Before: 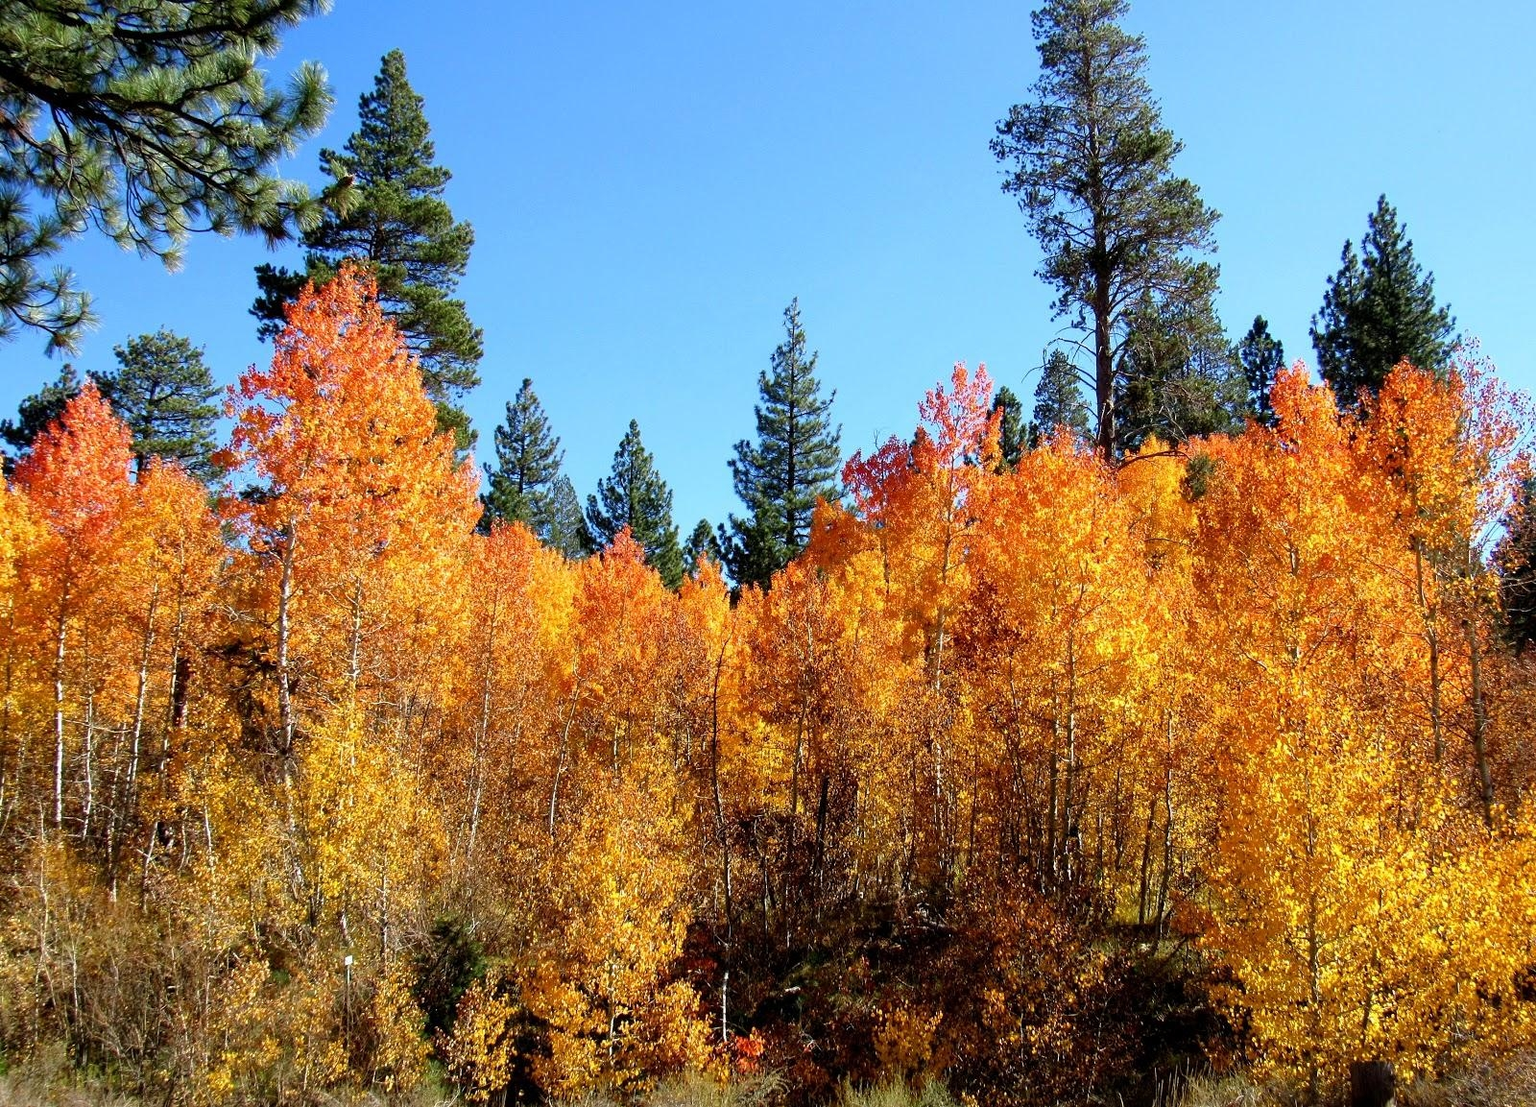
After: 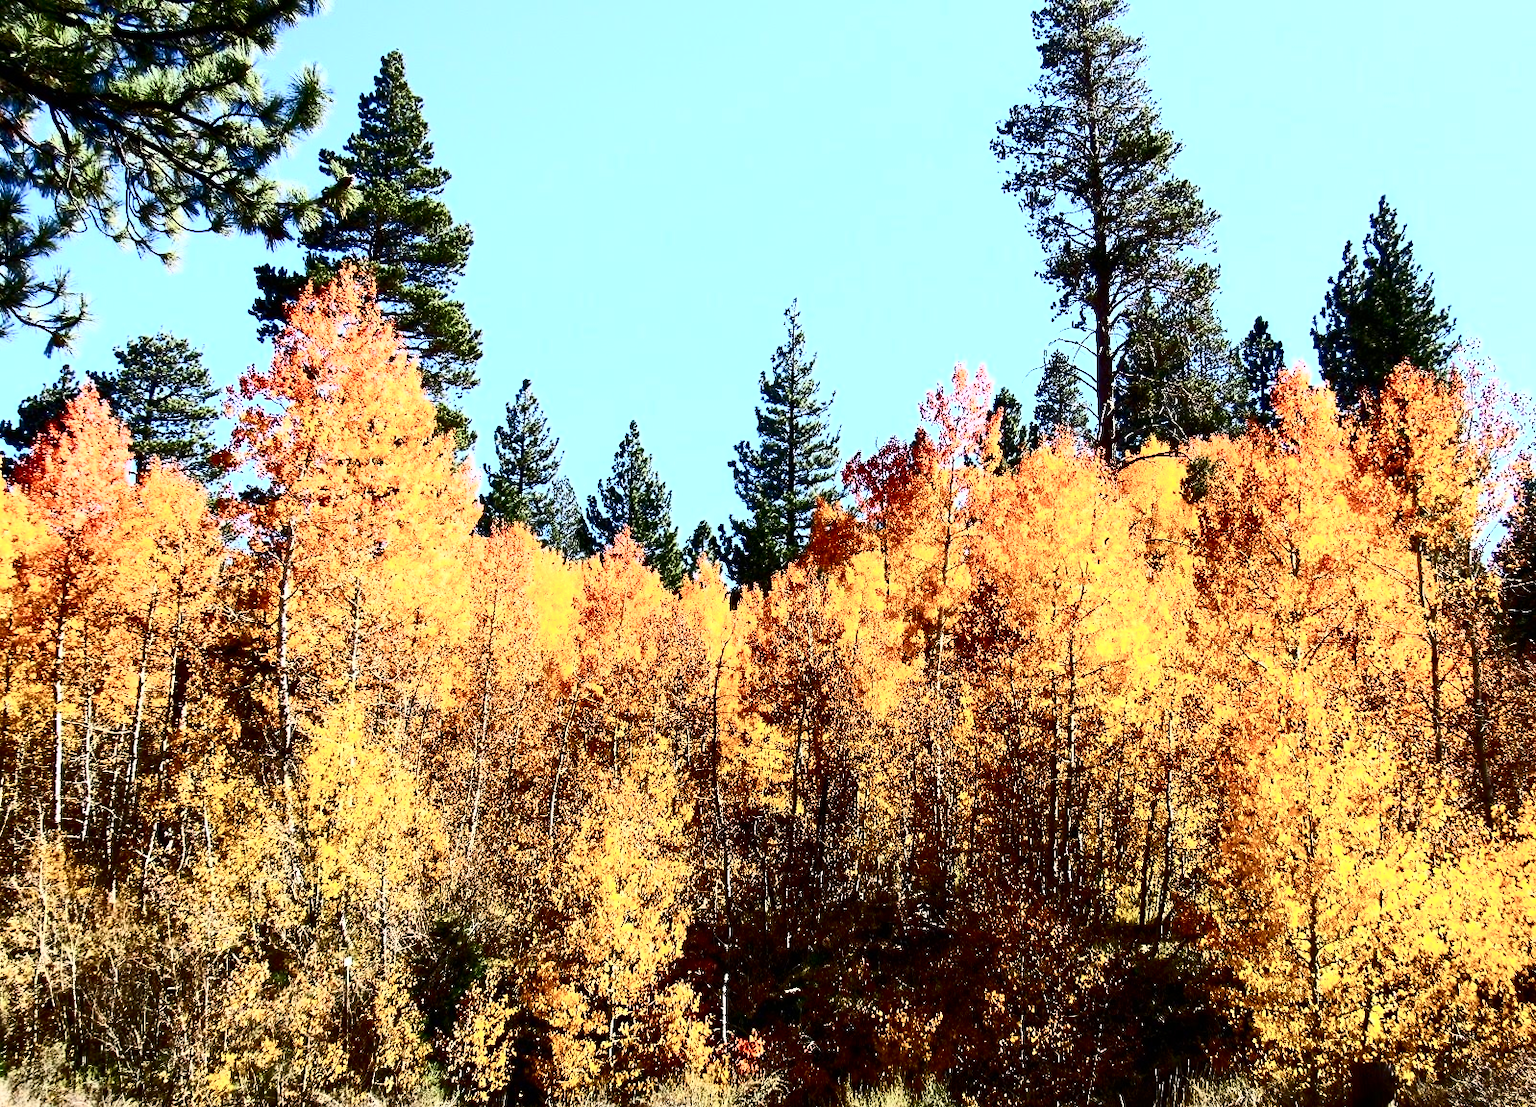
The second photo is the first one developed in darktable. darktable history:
crop and rotate: left 0.117%, bottom 0.001%
exposure: exposure 0.151 EV, compensate exposure bias true, compensate highlight preservation false
contrast brightness saturation: contrast 0.95, brightness 0.205
